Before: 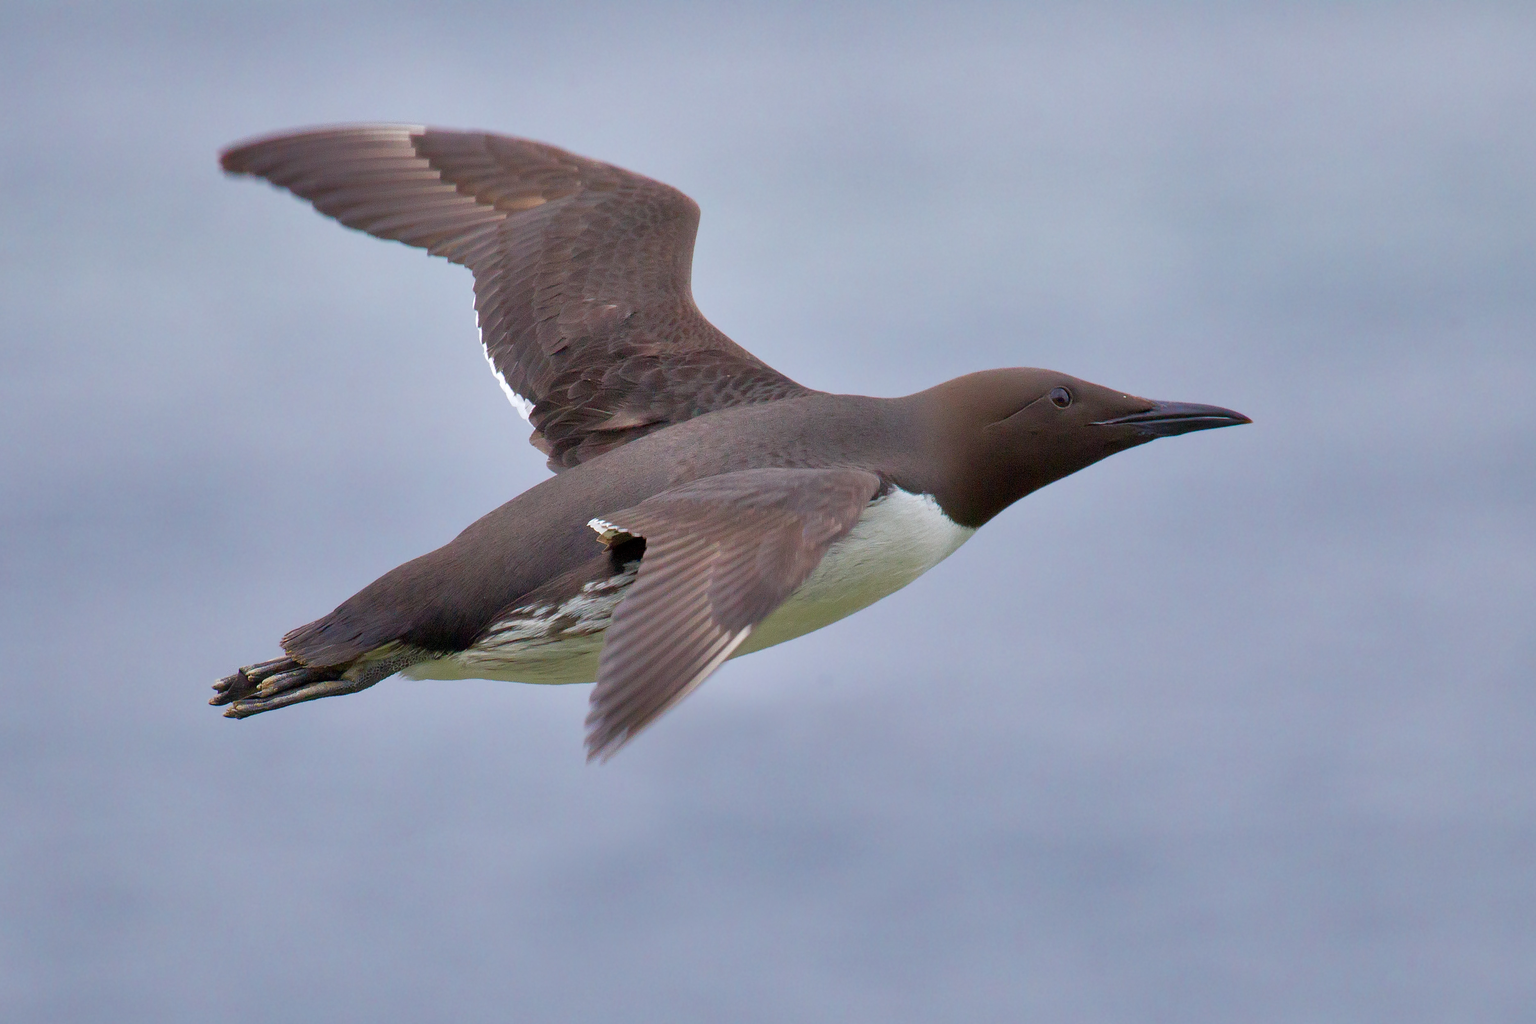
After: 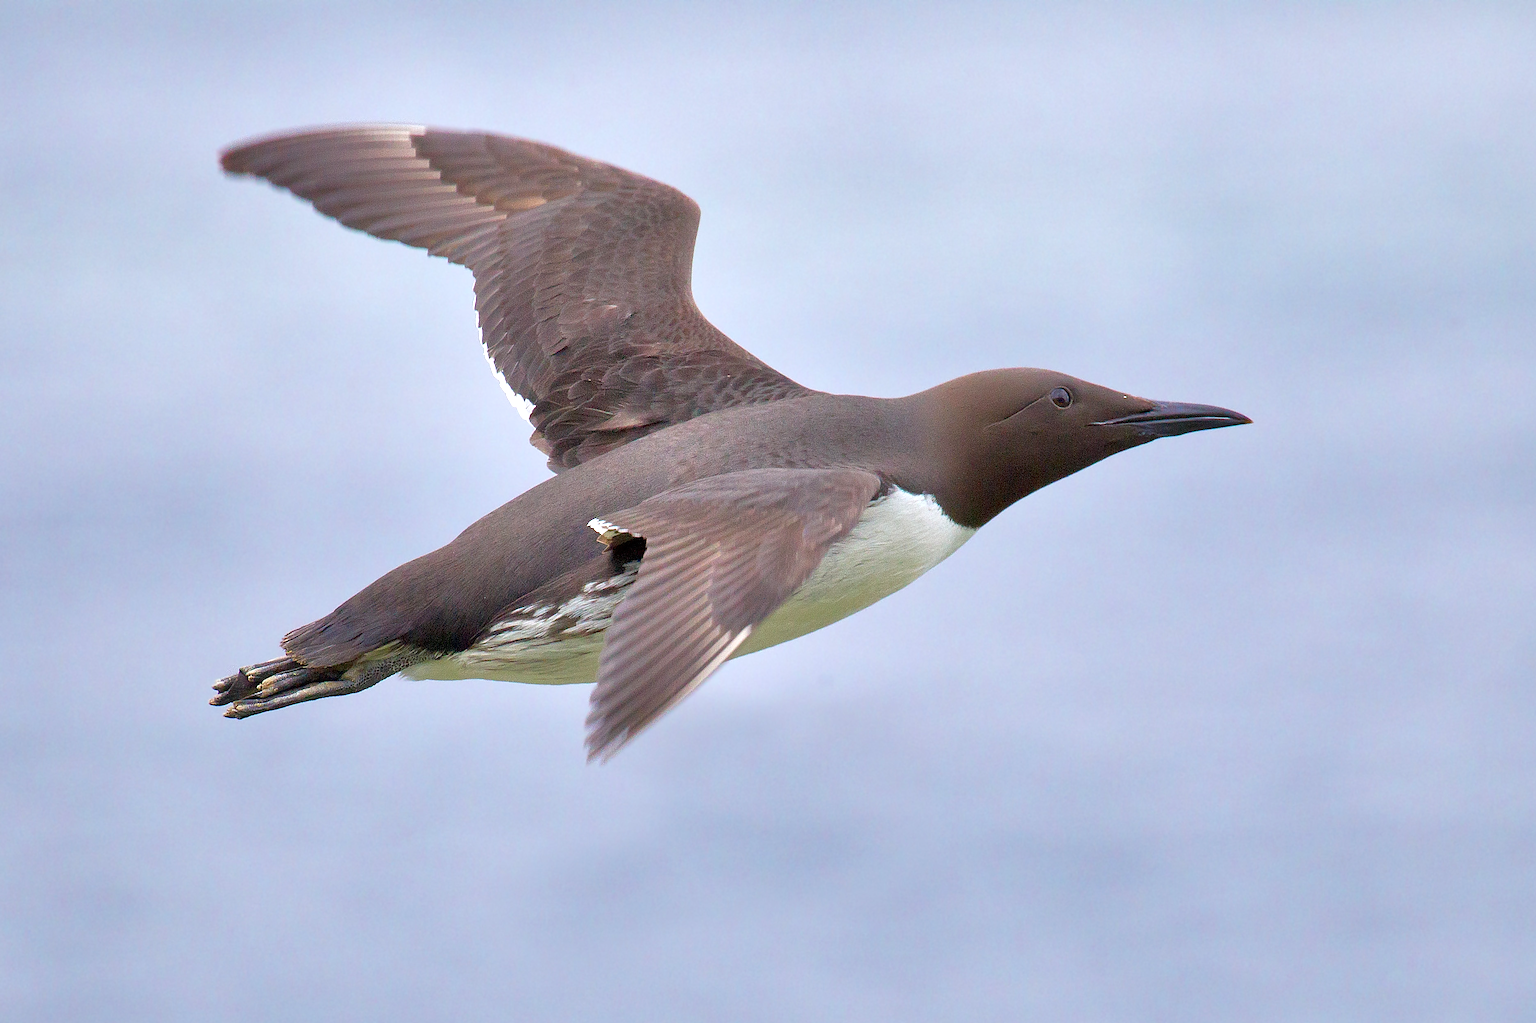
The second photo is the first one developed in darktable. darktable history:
exposure: exposure 0.632 EV, compensate exposure bias true, compensate highlight preservation false
sharpen: on, module defaults
